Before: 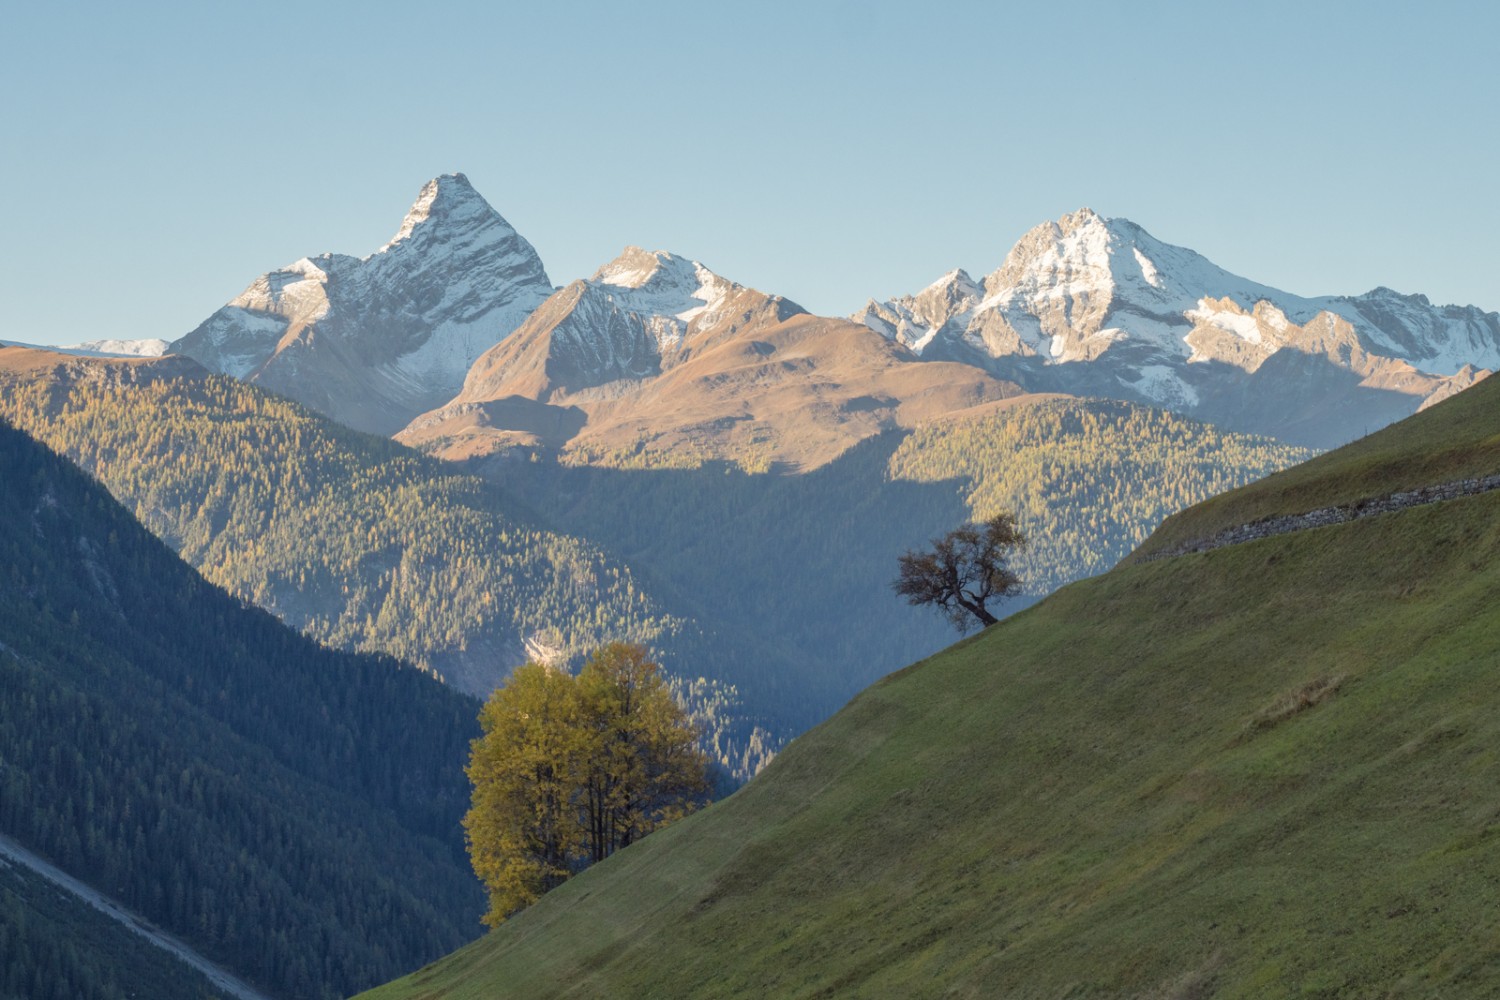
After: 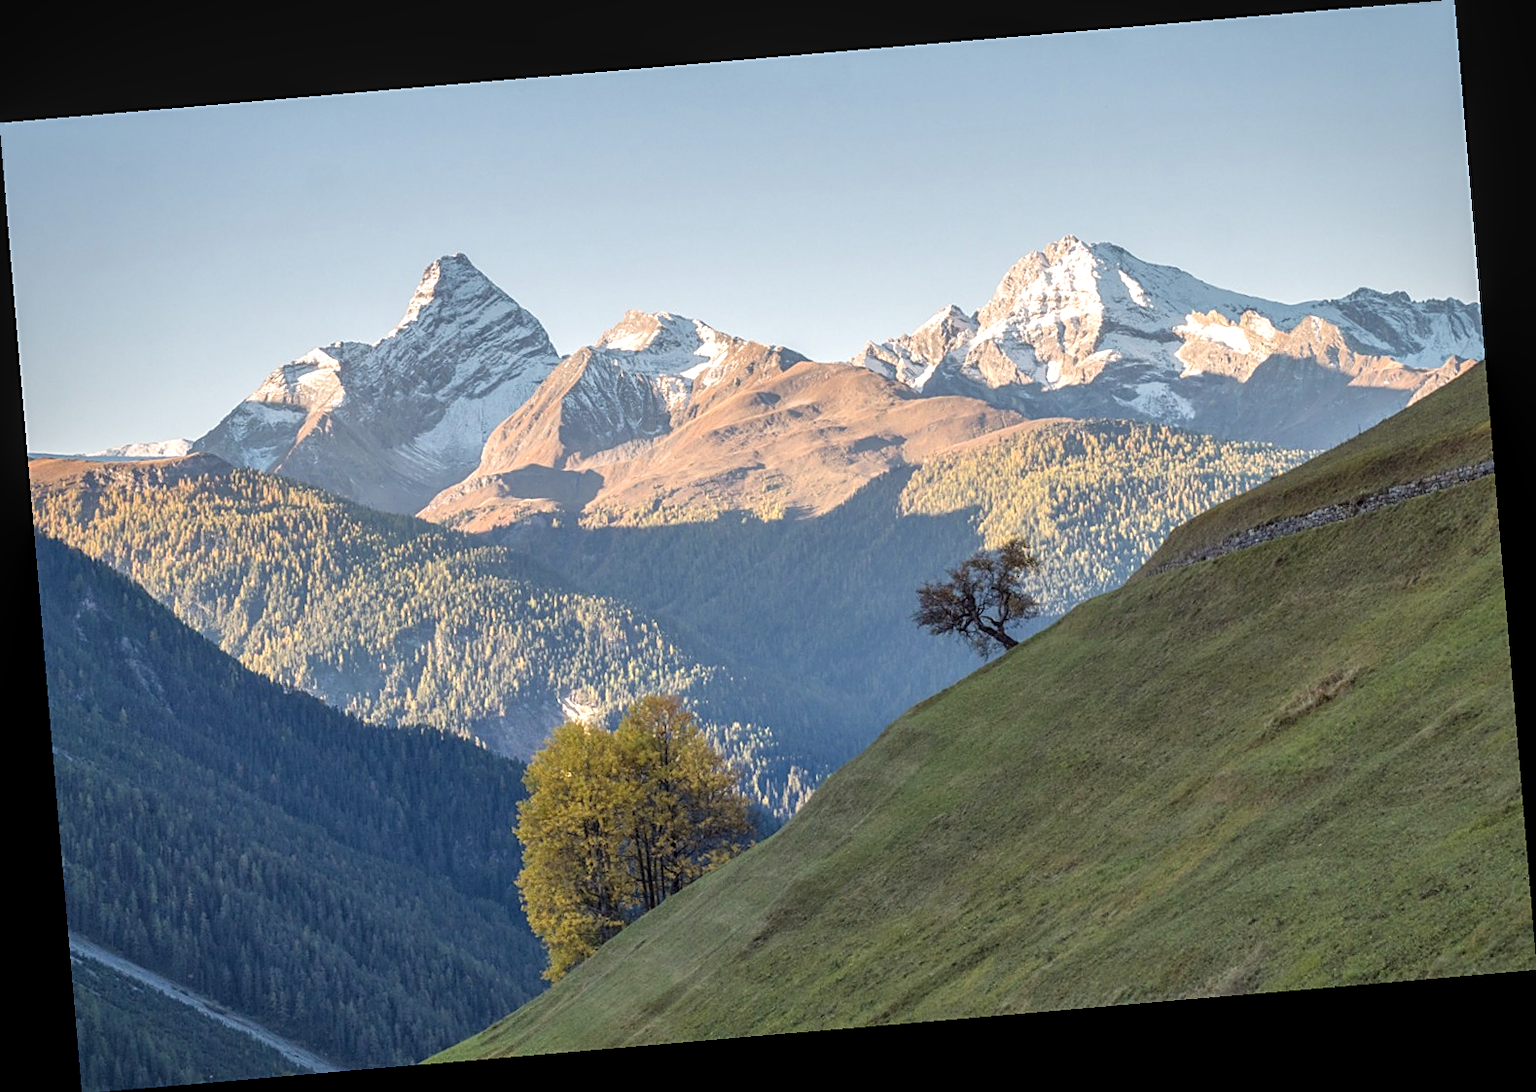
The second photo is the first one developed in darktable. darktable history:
local contrast: on, module defaults
exposure: exposure 0.6 EV, compensate highlight preservation false
sharpen: on, module defaults
tone equalizer: on, module defaults
rotate and perspective: rotation -4.86°, automatic cropping off
vignetting: brightness -0.233, saturation 0.141
graduated density: density 0.38 EV, hardness 21%, rotation -6.11°, saturation 32%
